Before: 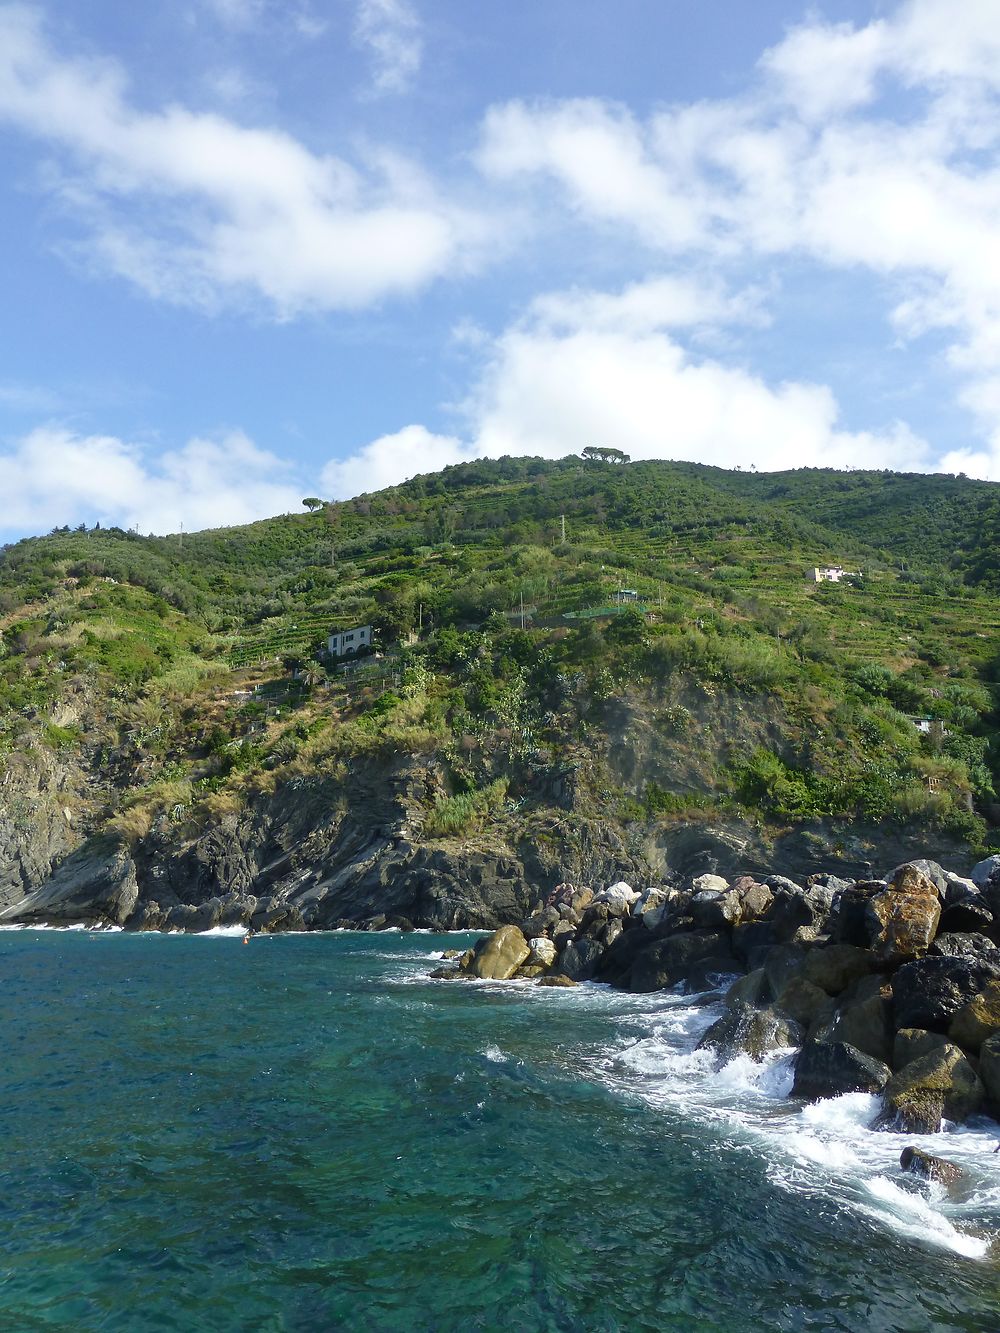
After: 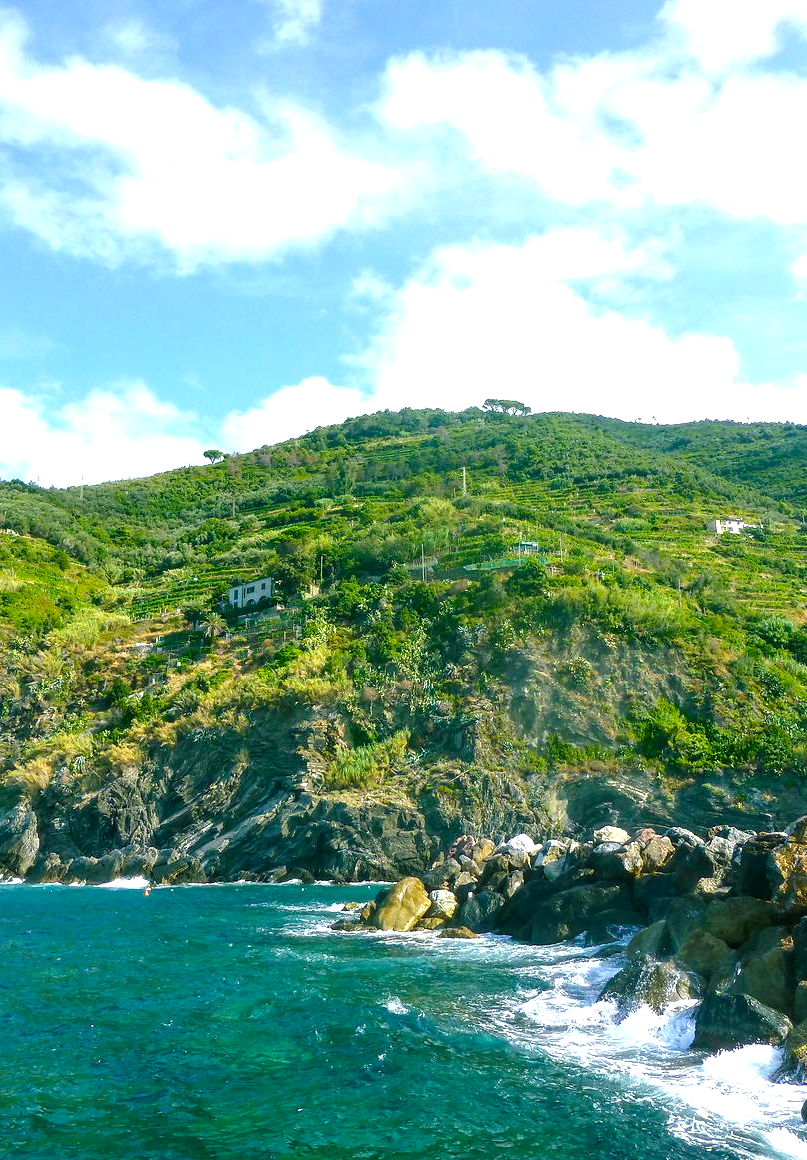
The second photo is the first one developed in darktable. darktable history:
exposure: exposure 0.755 EV, compensate exposure bias true, compensate highlight preservation false
tone equalizer: edges refinement/feathering 500, mask exposure compensation -1.57 EV, preserve details no
crop: left 9.993%, top 3.653%, right 9.305%, bottom 9.278%
color balance rgb: shadows lift › chroma 11.392%, shadows lift › hue 132.11°, perceptual saturation grading › global saturation 30.383%, global vibrance 20%
local contrast: on, module defaults
